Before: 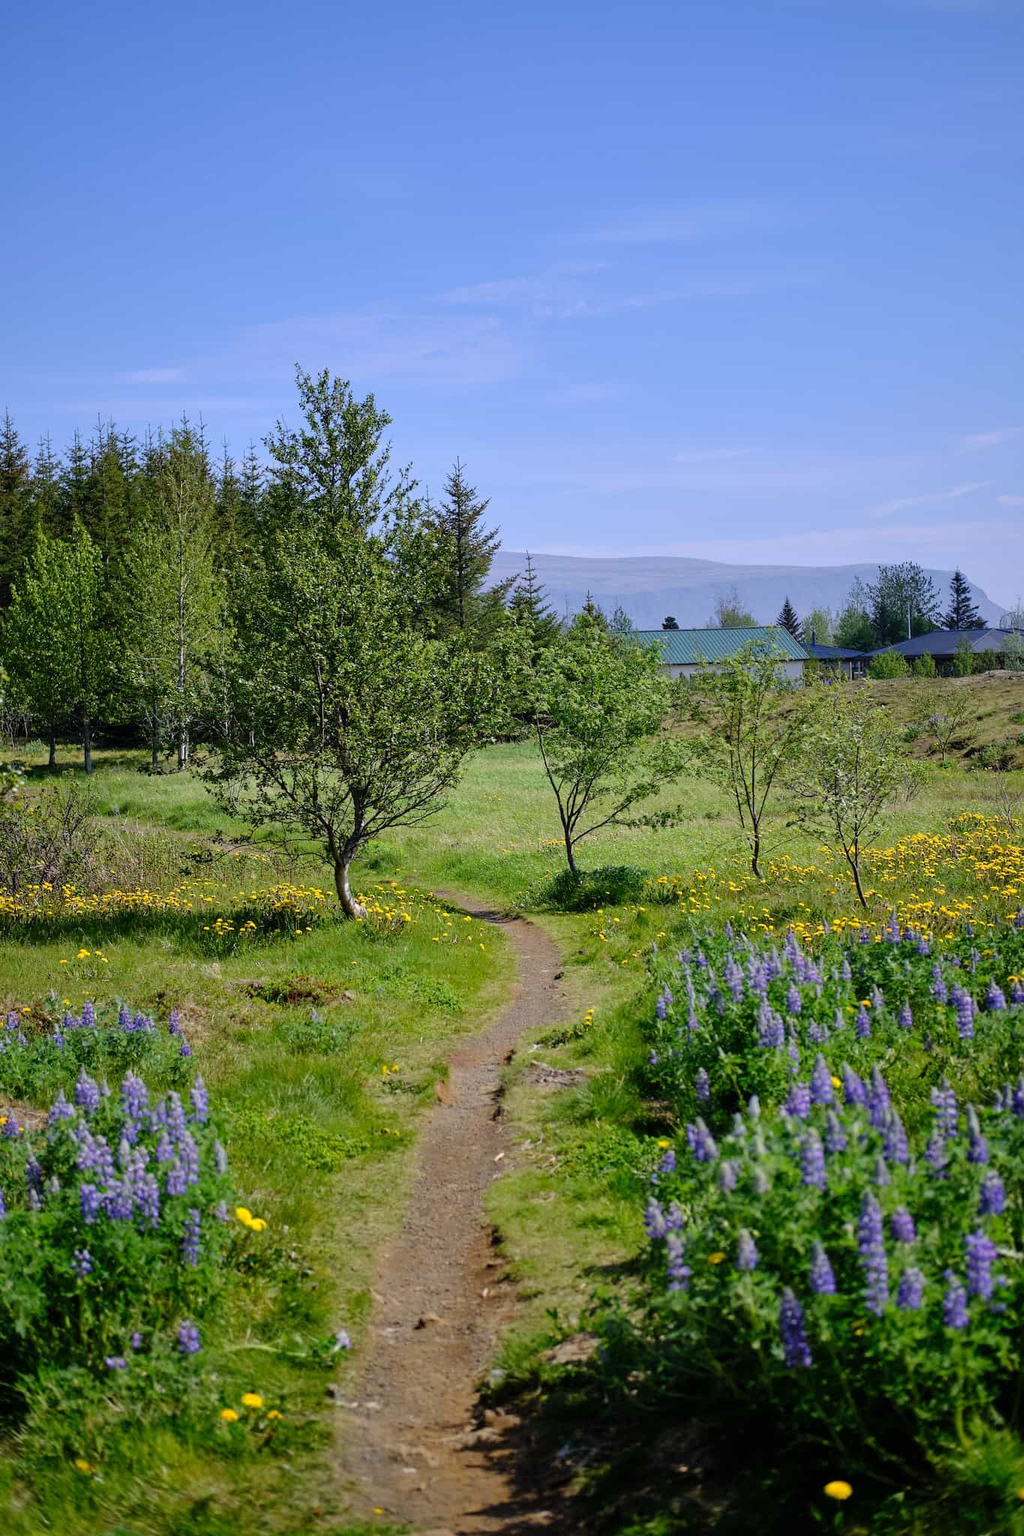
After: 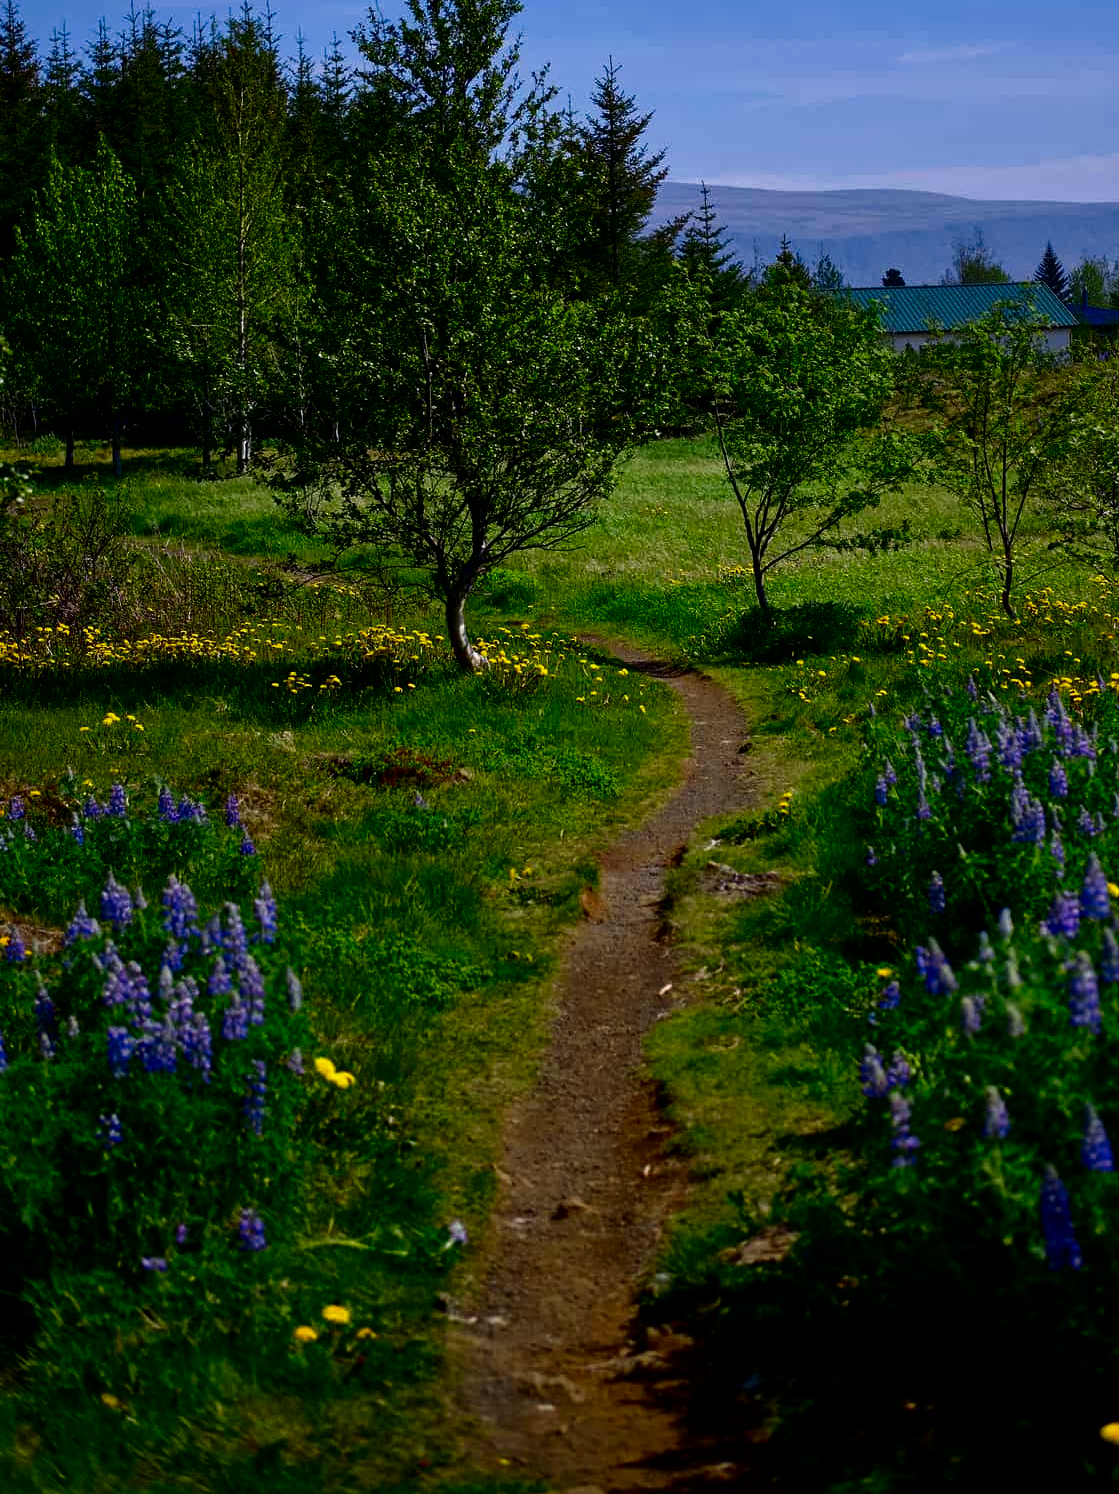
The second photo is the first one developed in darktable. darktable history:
tone curve: curves: ch0 [(0, 0) (0.004, 0.002) (0.02, 0.013) (0.218, 0.218) (0.664, 0.718) (0.832, 0.873) (1, 1)], preserve colors none
crop: top 27.03%, right 17.972%
contrast brightness saturation: contrast 0.093, brightness -0.601, saturation 0.173
